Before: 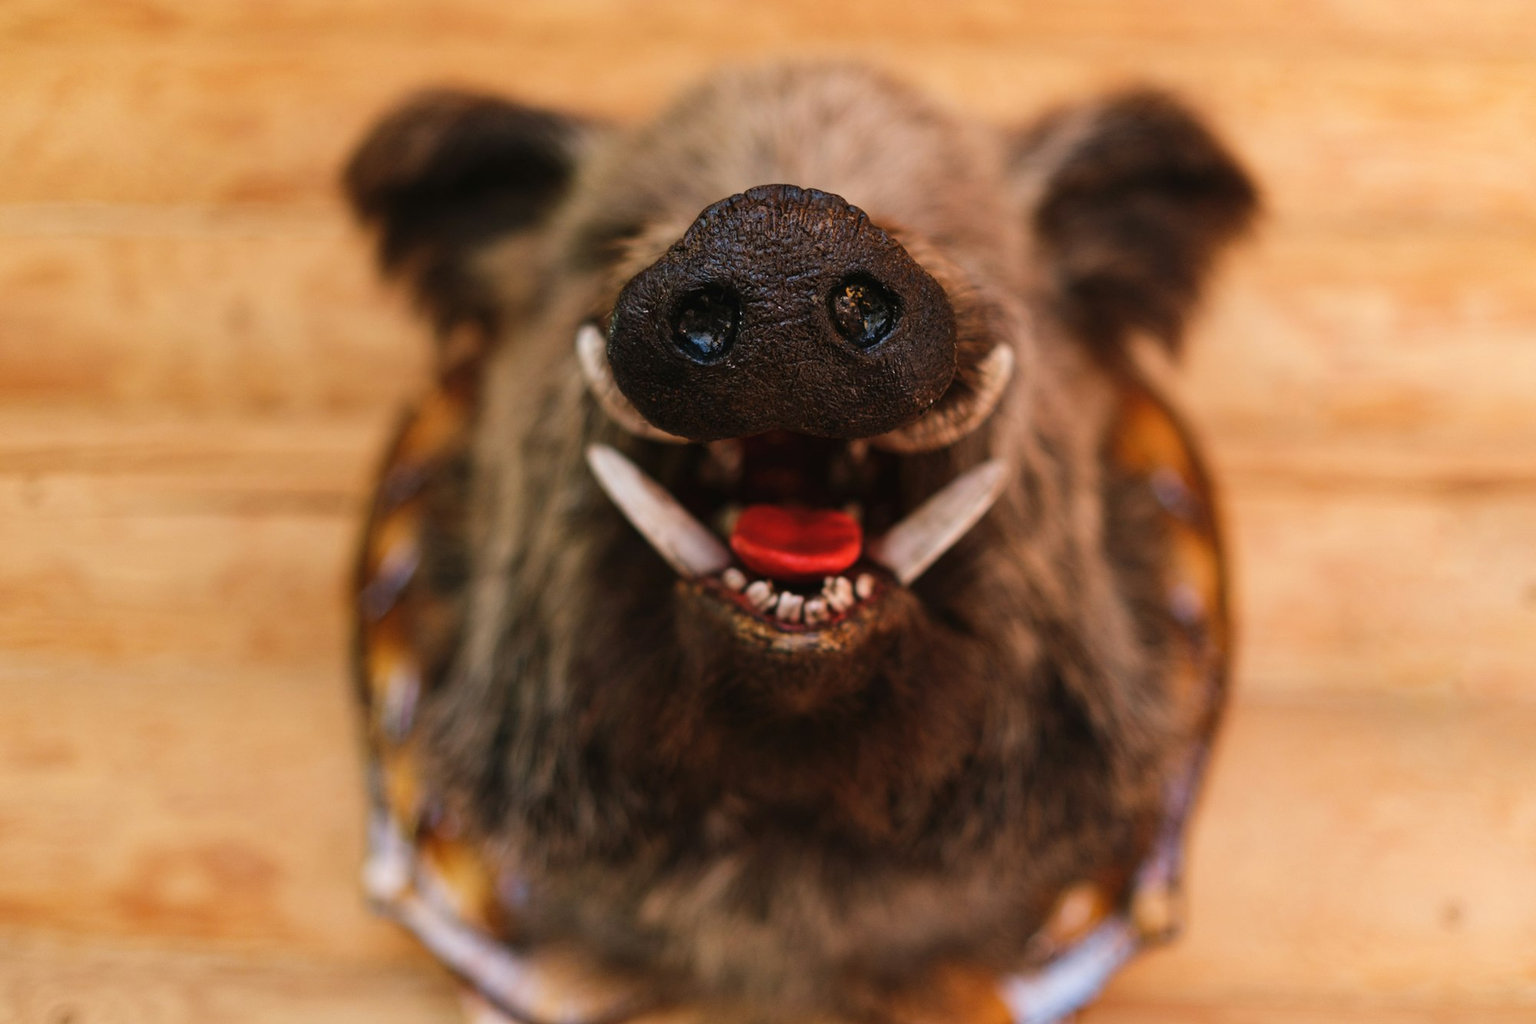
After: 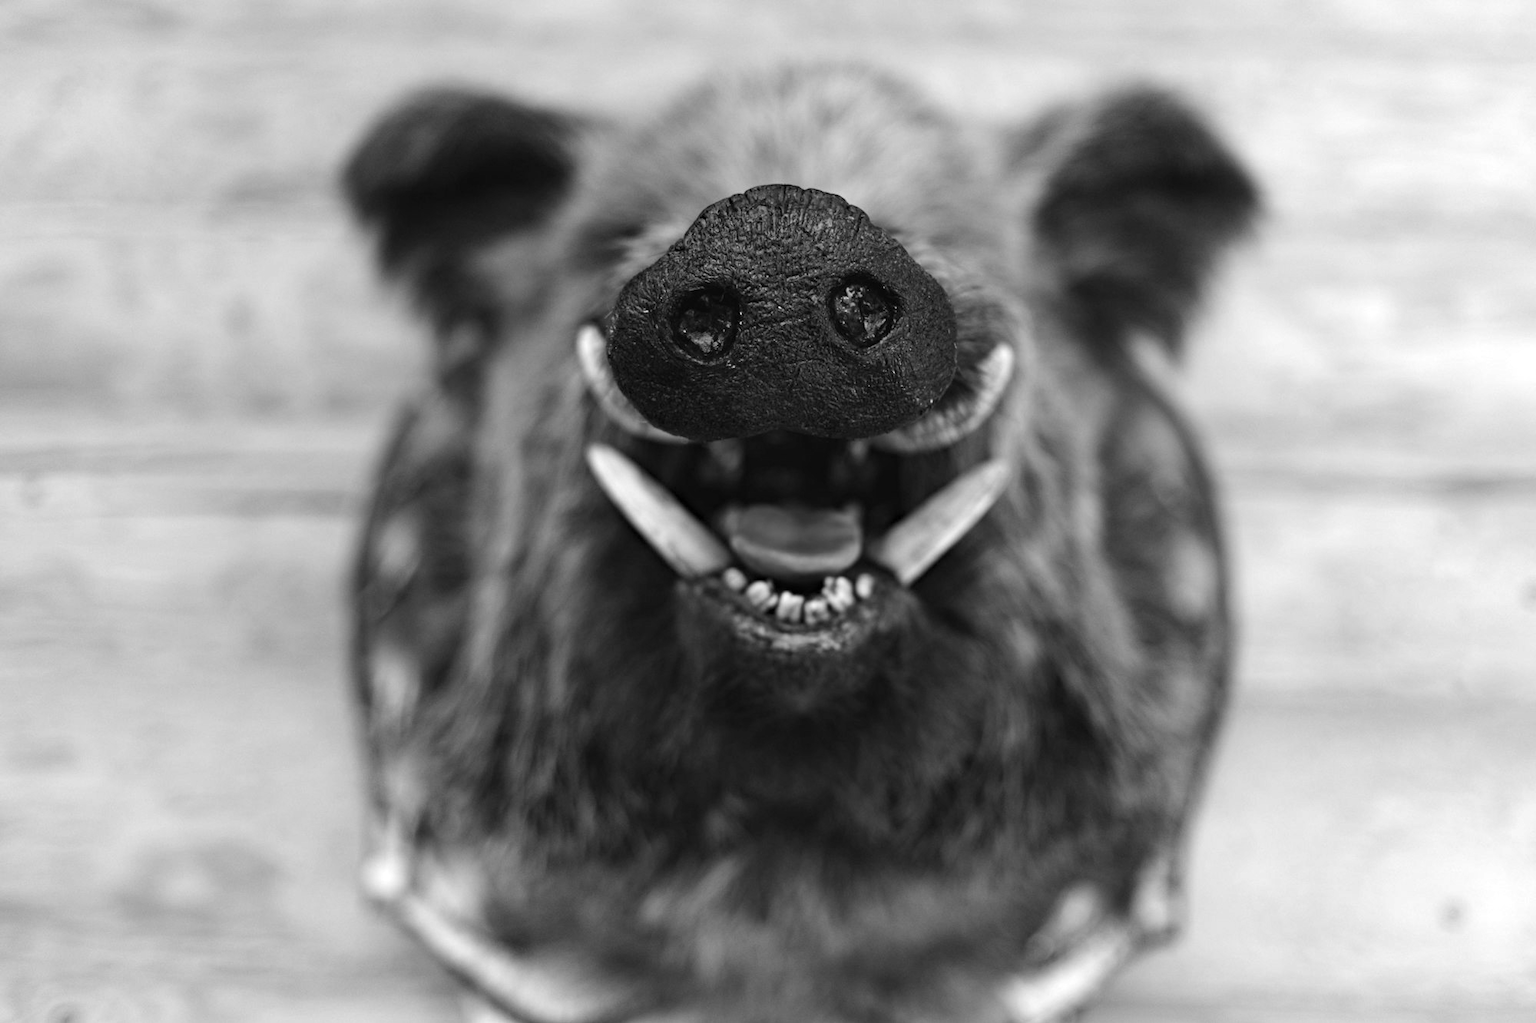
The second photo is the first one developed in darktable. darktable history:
color calibration: illuminant as shot in camera, x 0.358, y 0.373, temperature 4628.91 K
exposure: exposure 0.574 EV, compensate highlight preservation false
haze removal: compatibility mode true, adaptive false
monochrome: size 3.1
